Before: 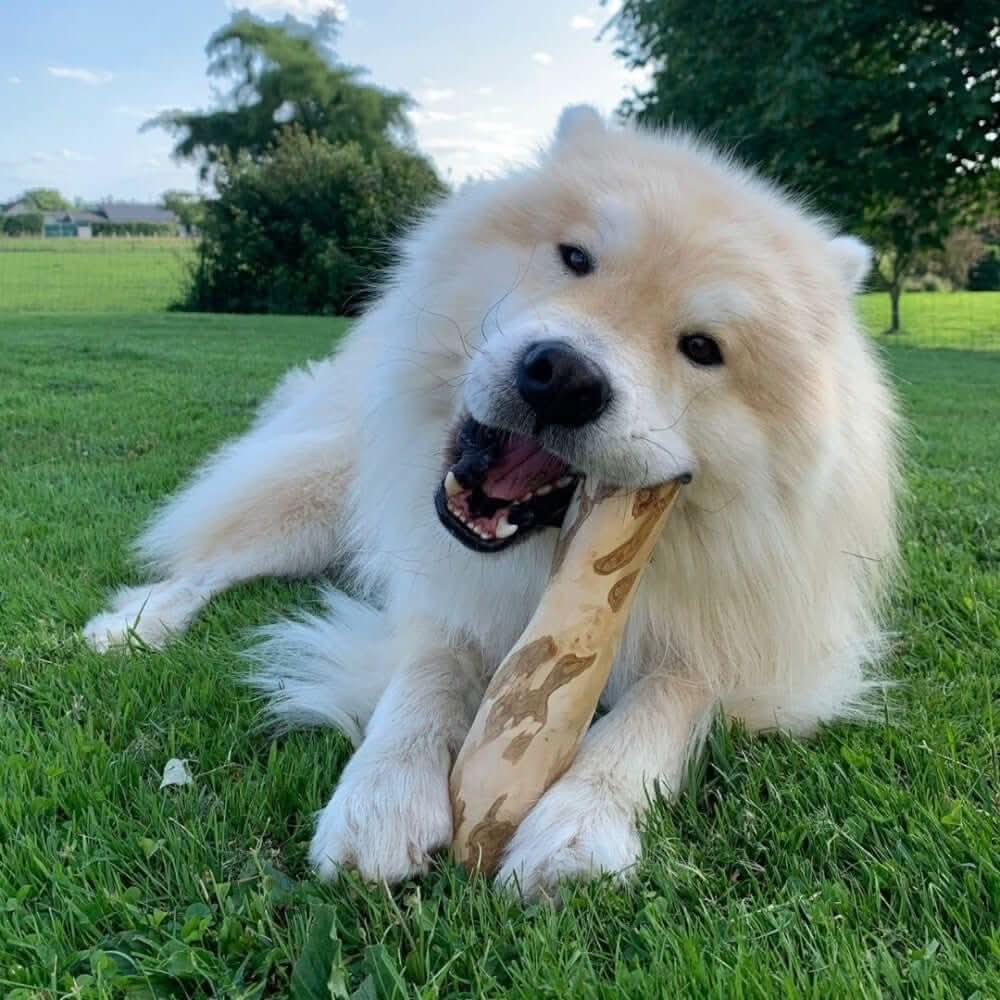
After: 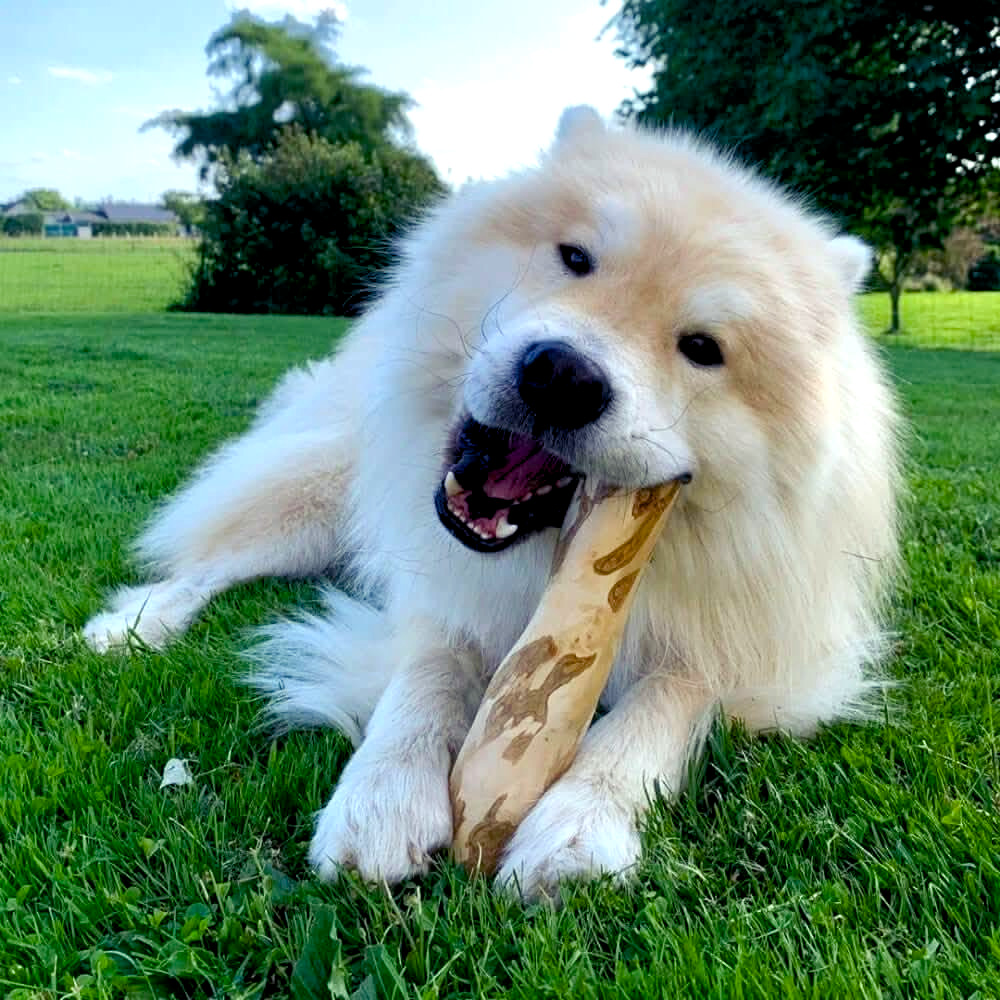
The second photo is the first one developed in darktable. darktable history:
color balance rgb: shadows lift › luminance -21.66%, shadows lift › chroma 6.57%, shadows lift › hue 270°, power › chroma 0.68%, power › hue 60°, highlights gain › luminance 6.08%, highlights gain › chroma 1.33%, highlights gain › hue 90°, global offset › luminance -0.87%, perceptual saturation grading › global saturation 26.86%, perceptual saturation grading › highlights -28.39%, perceptual saturation grading › mid-tones 15.22%, perceptual saturation grading › shadows 33.98%, perceptual brilliance grading › highlights 10%, perceptual brilliance grading › mid-tones 5%
color calibration: x 0.355, y 0.367, temperature 4700.38 K
